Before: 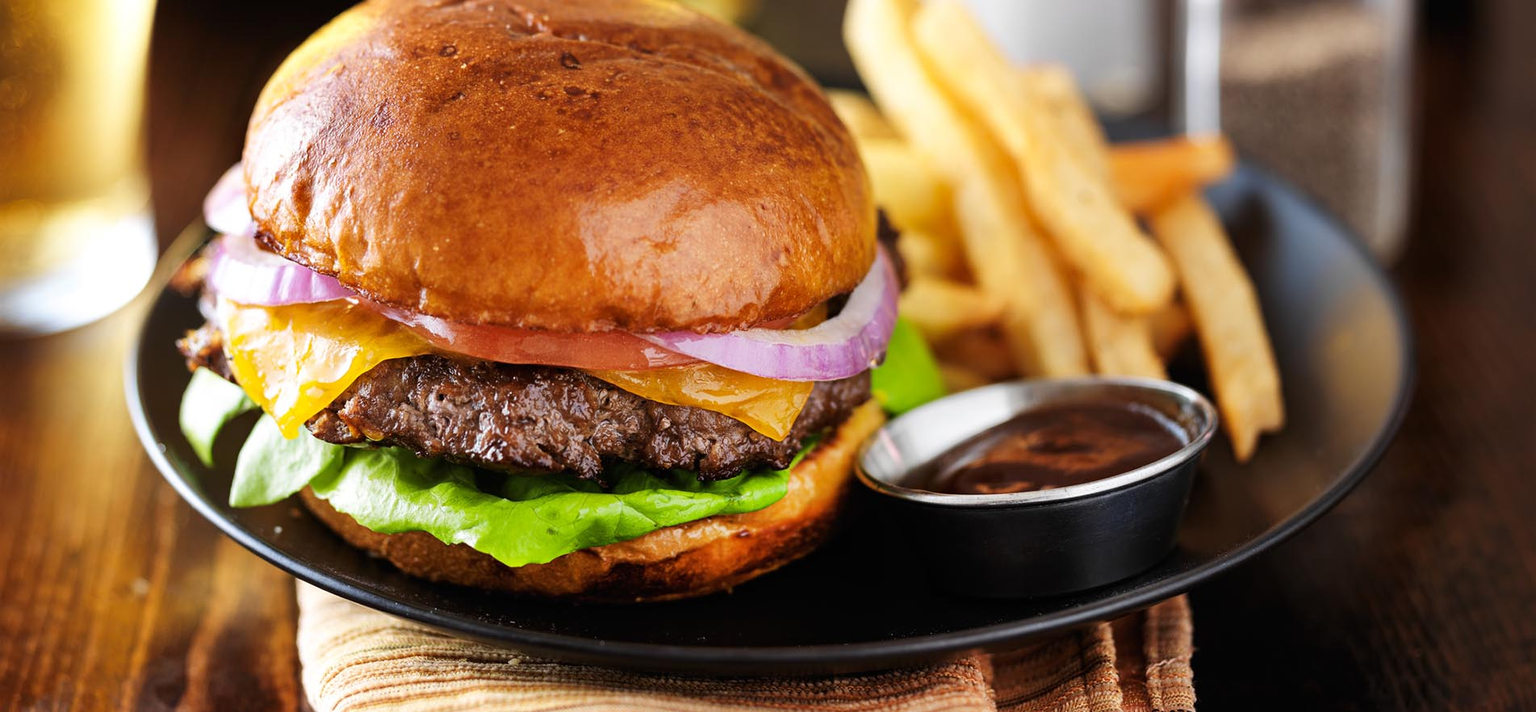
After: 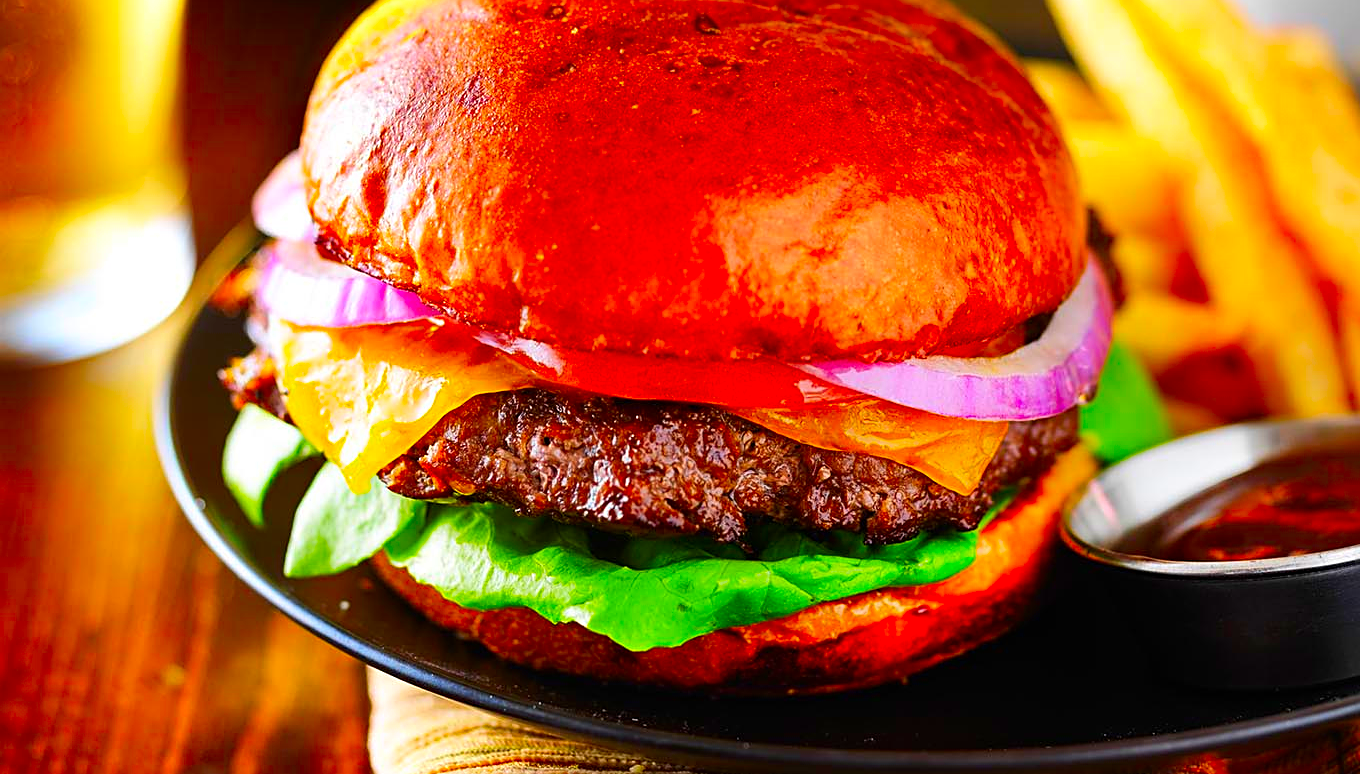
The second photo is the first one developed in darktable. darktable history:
crop: top 5.803%, right 27.864%, bottom 5.804%
color correction: saturation 2.15
sharpen: on, module defaults
